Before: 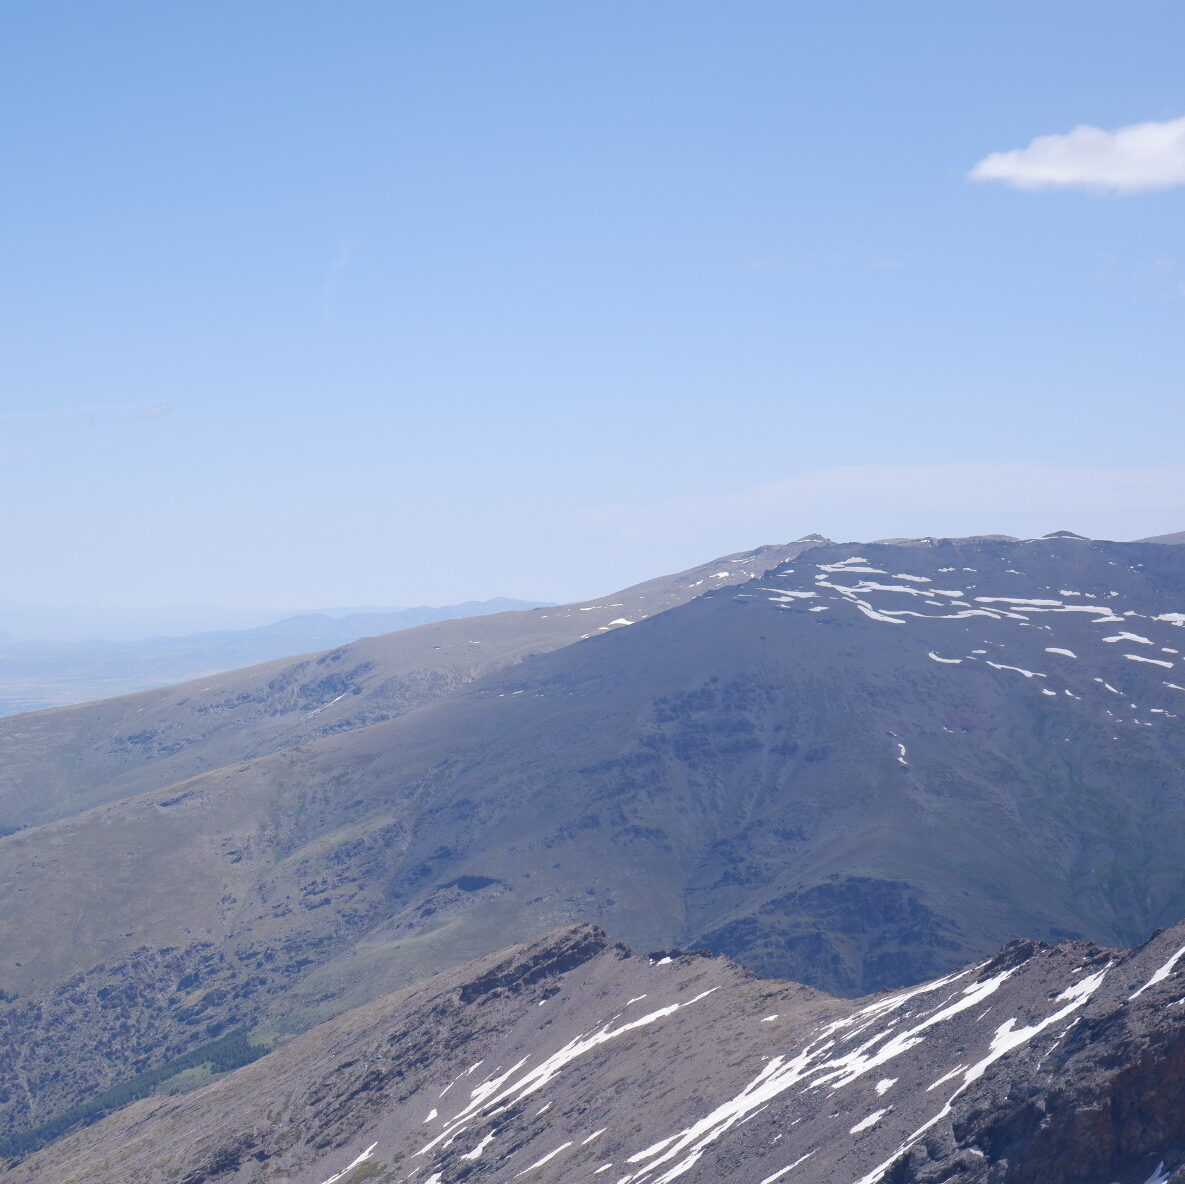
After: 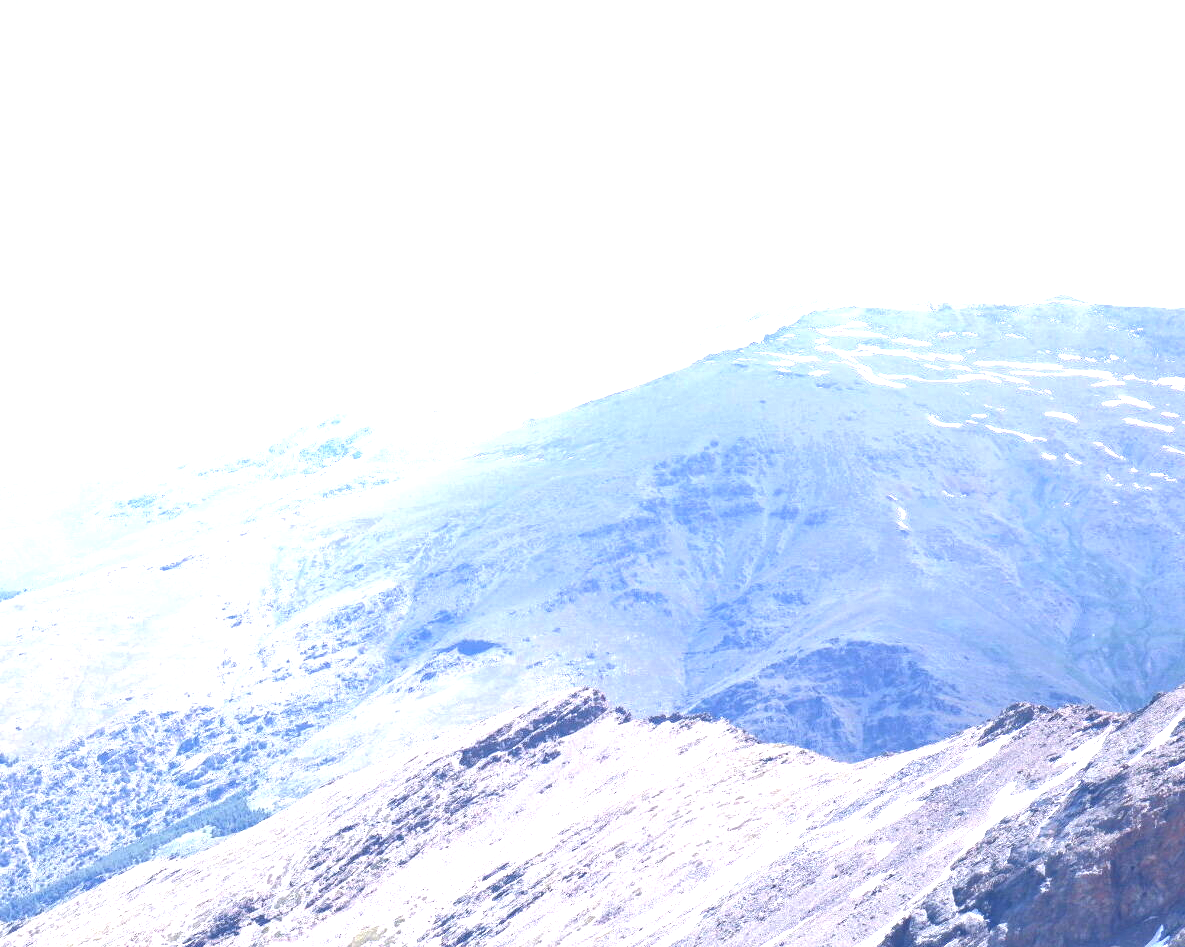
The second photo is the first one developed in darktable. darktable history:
exposure: black level correction 0.001, exposure 2.607 EV, compensate exposure bias true, compensate highlight preservation false
color balance rgb: on, module defaults
shadows and highlights: shadows 75, highlights -25, soften with gaussian
crop and rotate: top 19.998%
